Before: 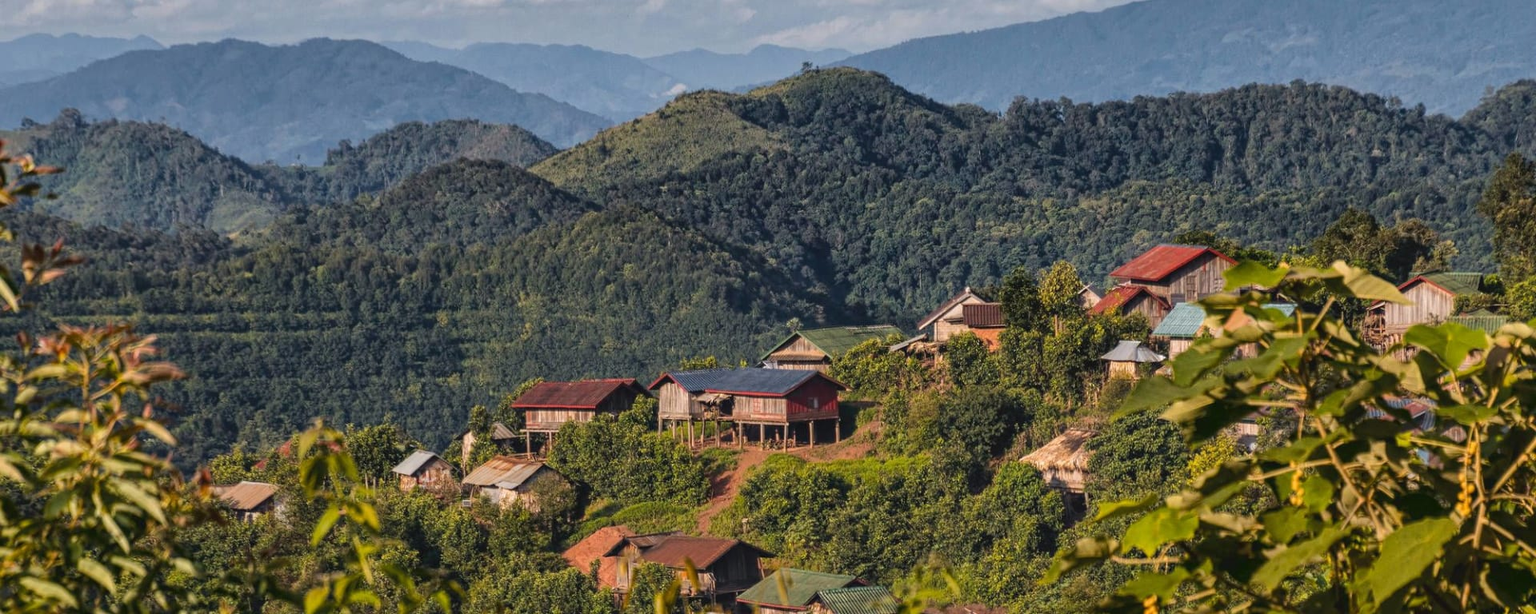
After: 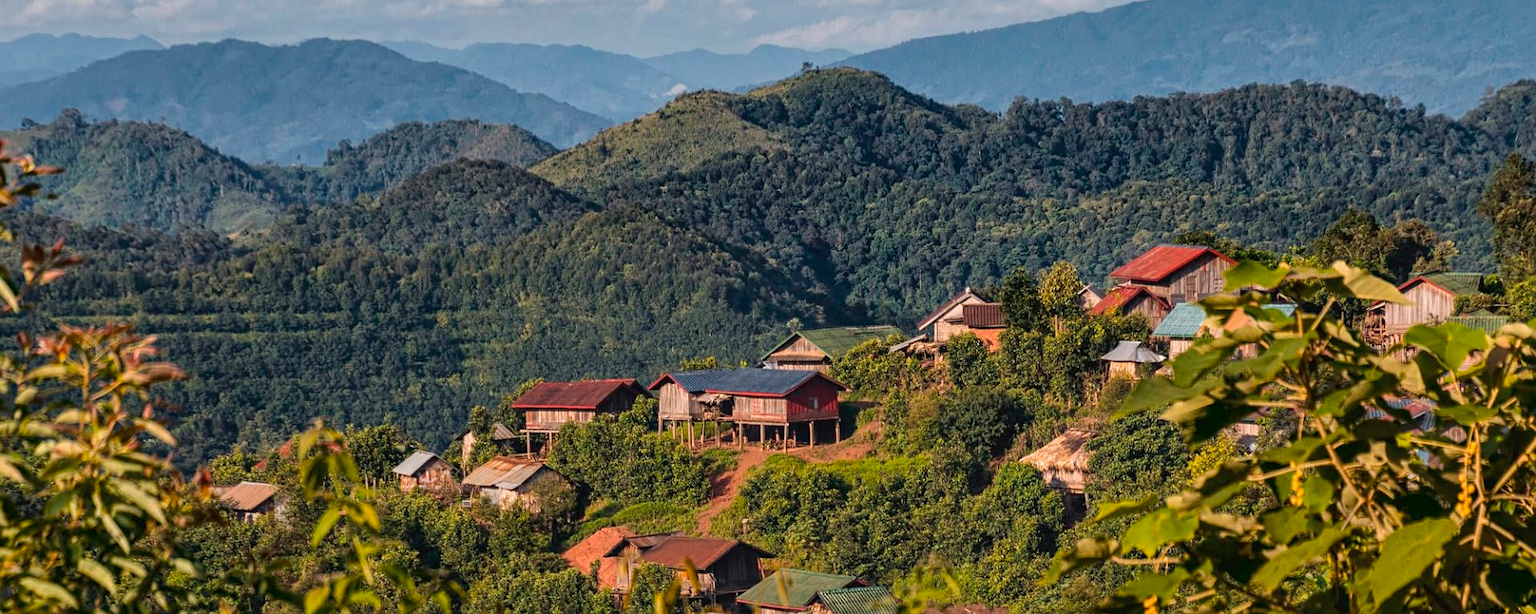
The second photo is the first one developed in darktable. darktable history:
tone equalizer: on, module defaults
sharpen: amount 0.209
